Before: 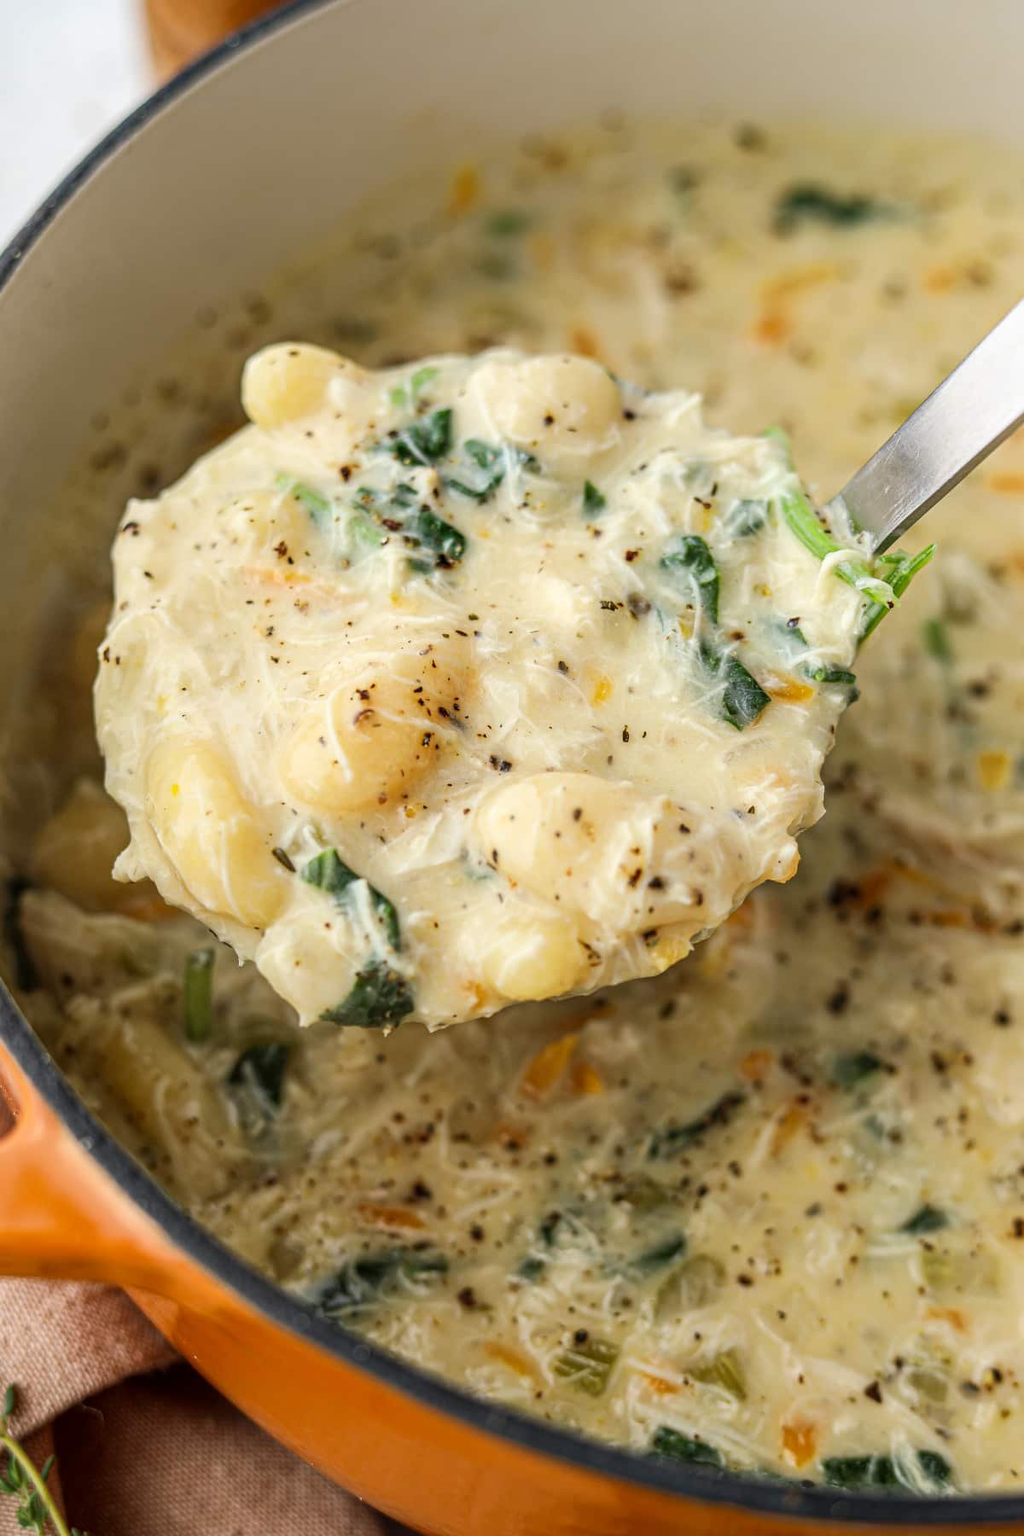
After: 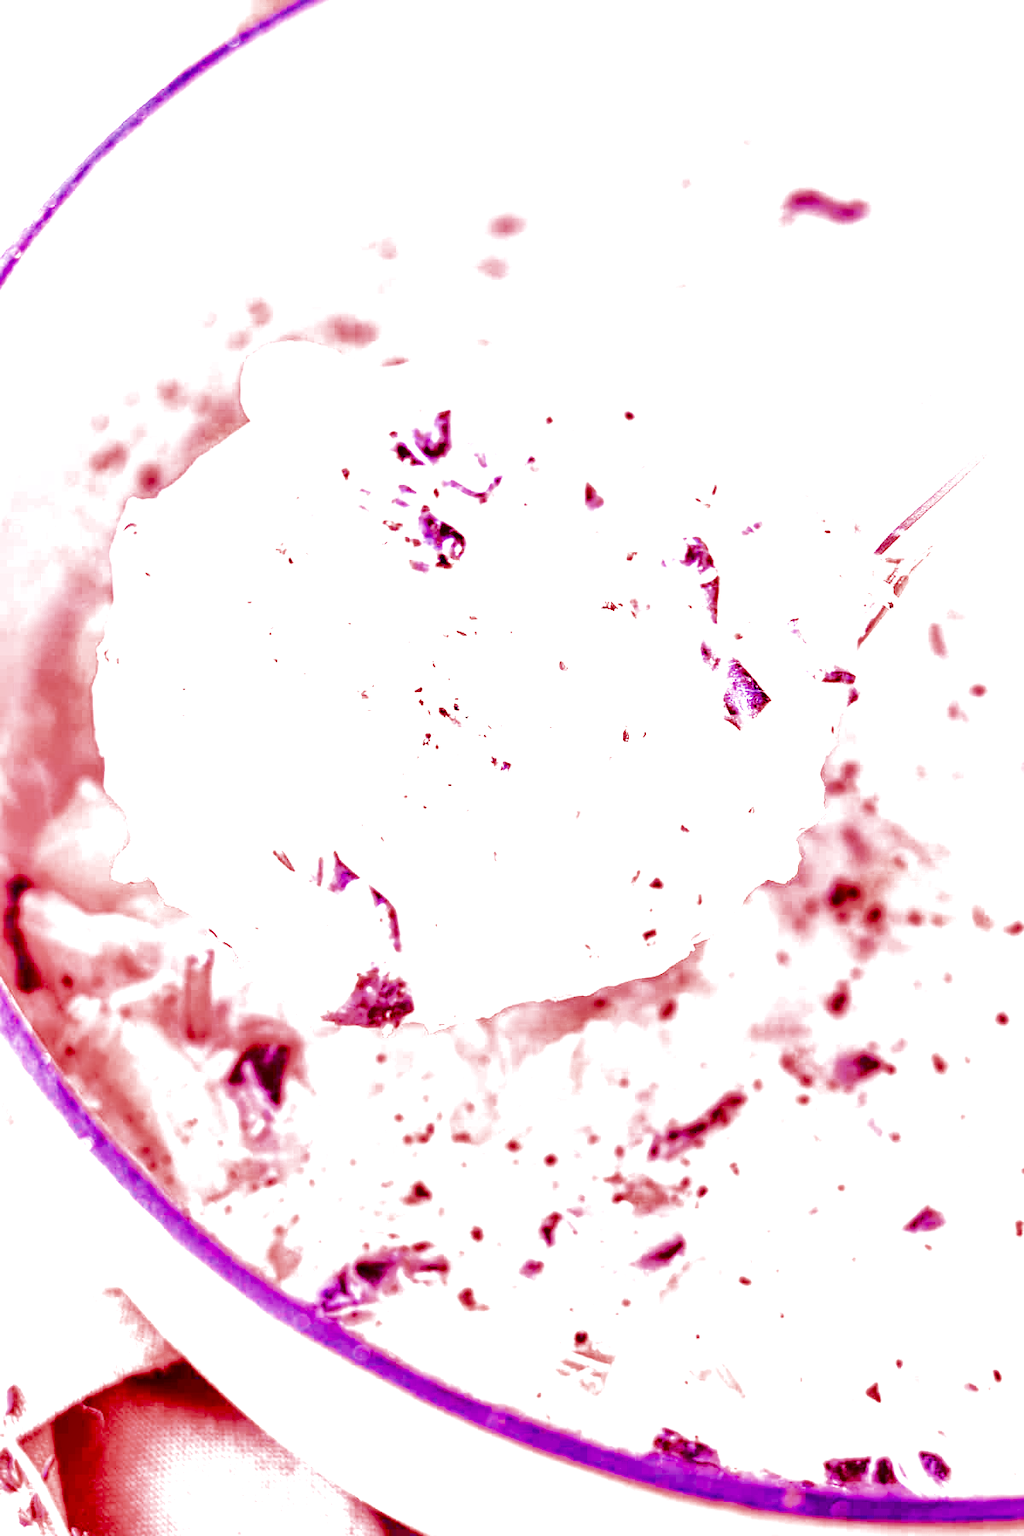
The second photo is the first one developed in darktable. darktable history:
local contrast: mode bilateral grid, contrast 100, coarseness 100, detail 108%, midtone range 0.2
filmic rgb: black relative exposure -7.65 EV, white relative exposure 4.56 EV, hardness 3.61
white balance: red 8, blue 8
shadows and highlights: white point adjustment 1, soften with gaussian
